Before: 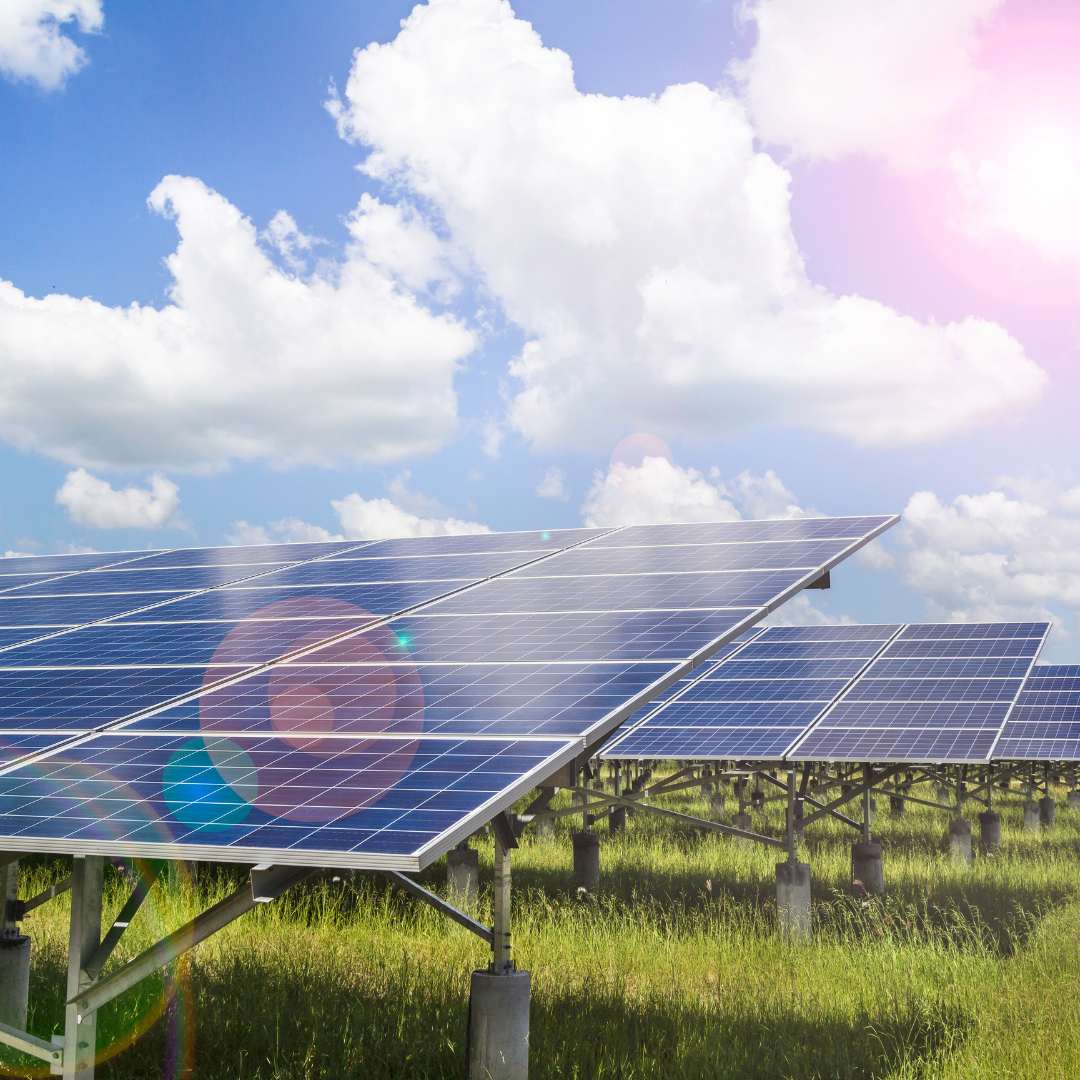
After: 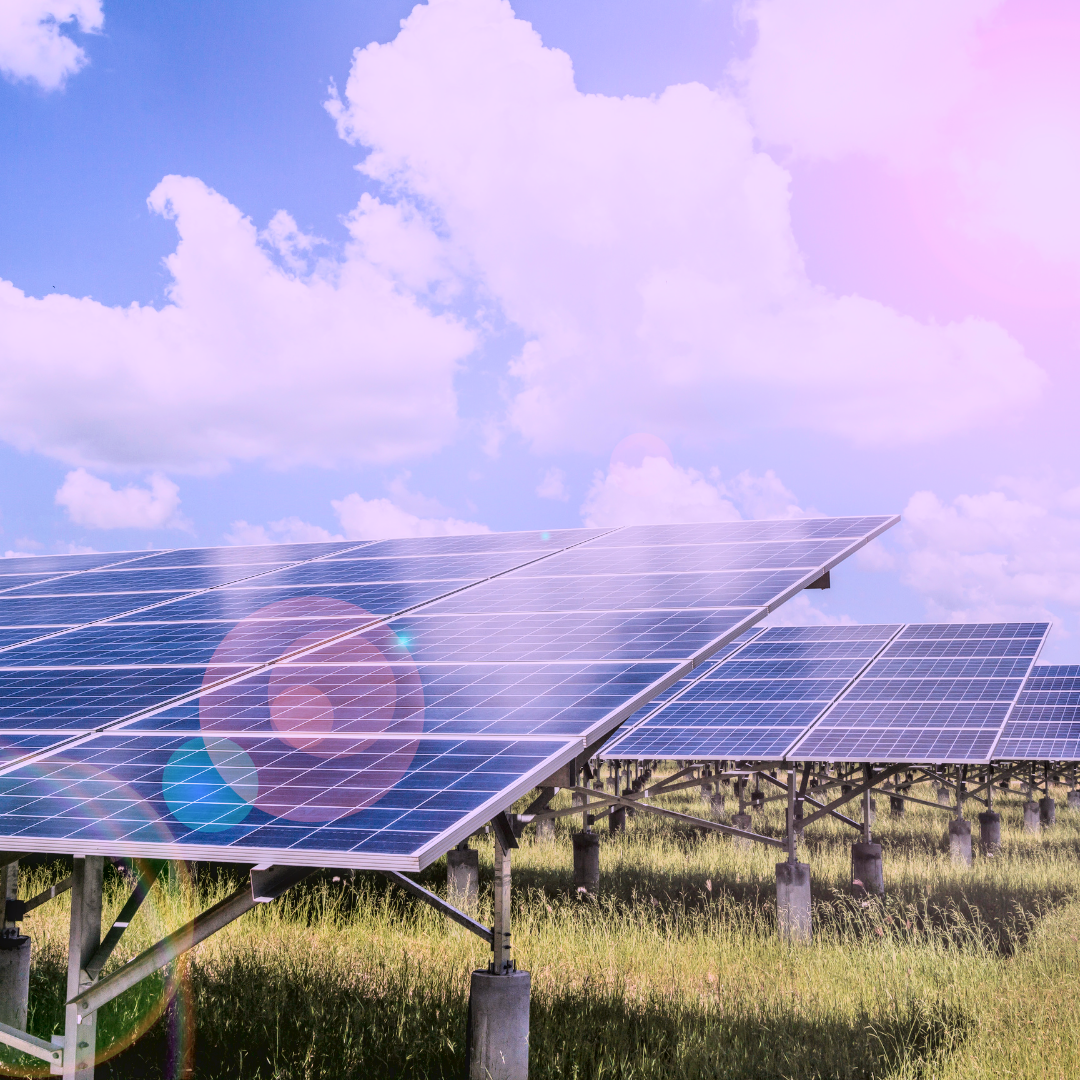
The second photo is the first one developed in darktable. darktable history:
local contrast: on, module defaults
color correction: highlights a* 15.94, highlights b* -20.67
filmic rgb: black relative exposure -7.65 EV, white relative exposure 4.56 EV, hardness 3.61
contrast brightness saturation: contrast 0.045, saturation 0.073
tone curve: curves: ch0 [(0, 0) (0.003, 0.059) (0.011, 0.059) (0.025, 0.057) (0.044, 0.055) (0.069, 0.057) (0.1, 0.083) (0.136, 0.128) (0.177, 0.185) (0.224, 0.242) (0.277, 0.308) (0.335, 0.383) (0.399, 0.468) (0.468, 0.547) (0.543, 0.632) (0.623, 0.71) (0.709, 0.801) (0.801, 0.859) (0.898, 0.922) (1, 1)], color space Lab, independent channels, preserve colors none
